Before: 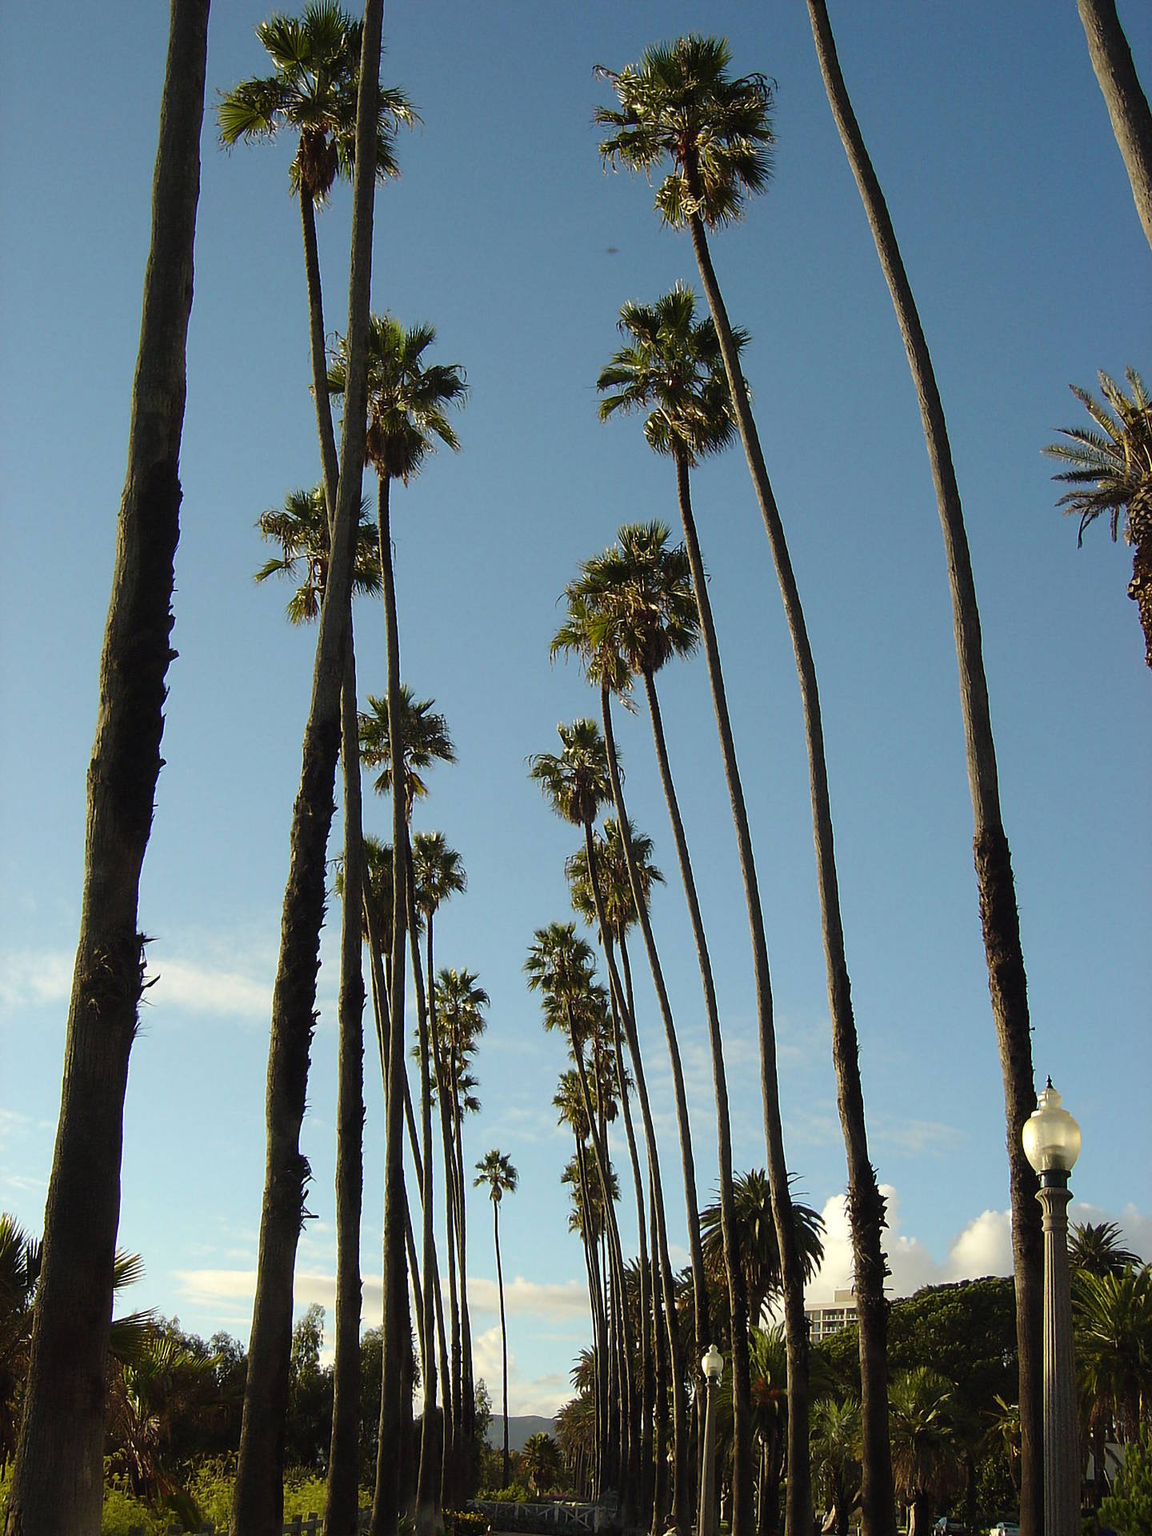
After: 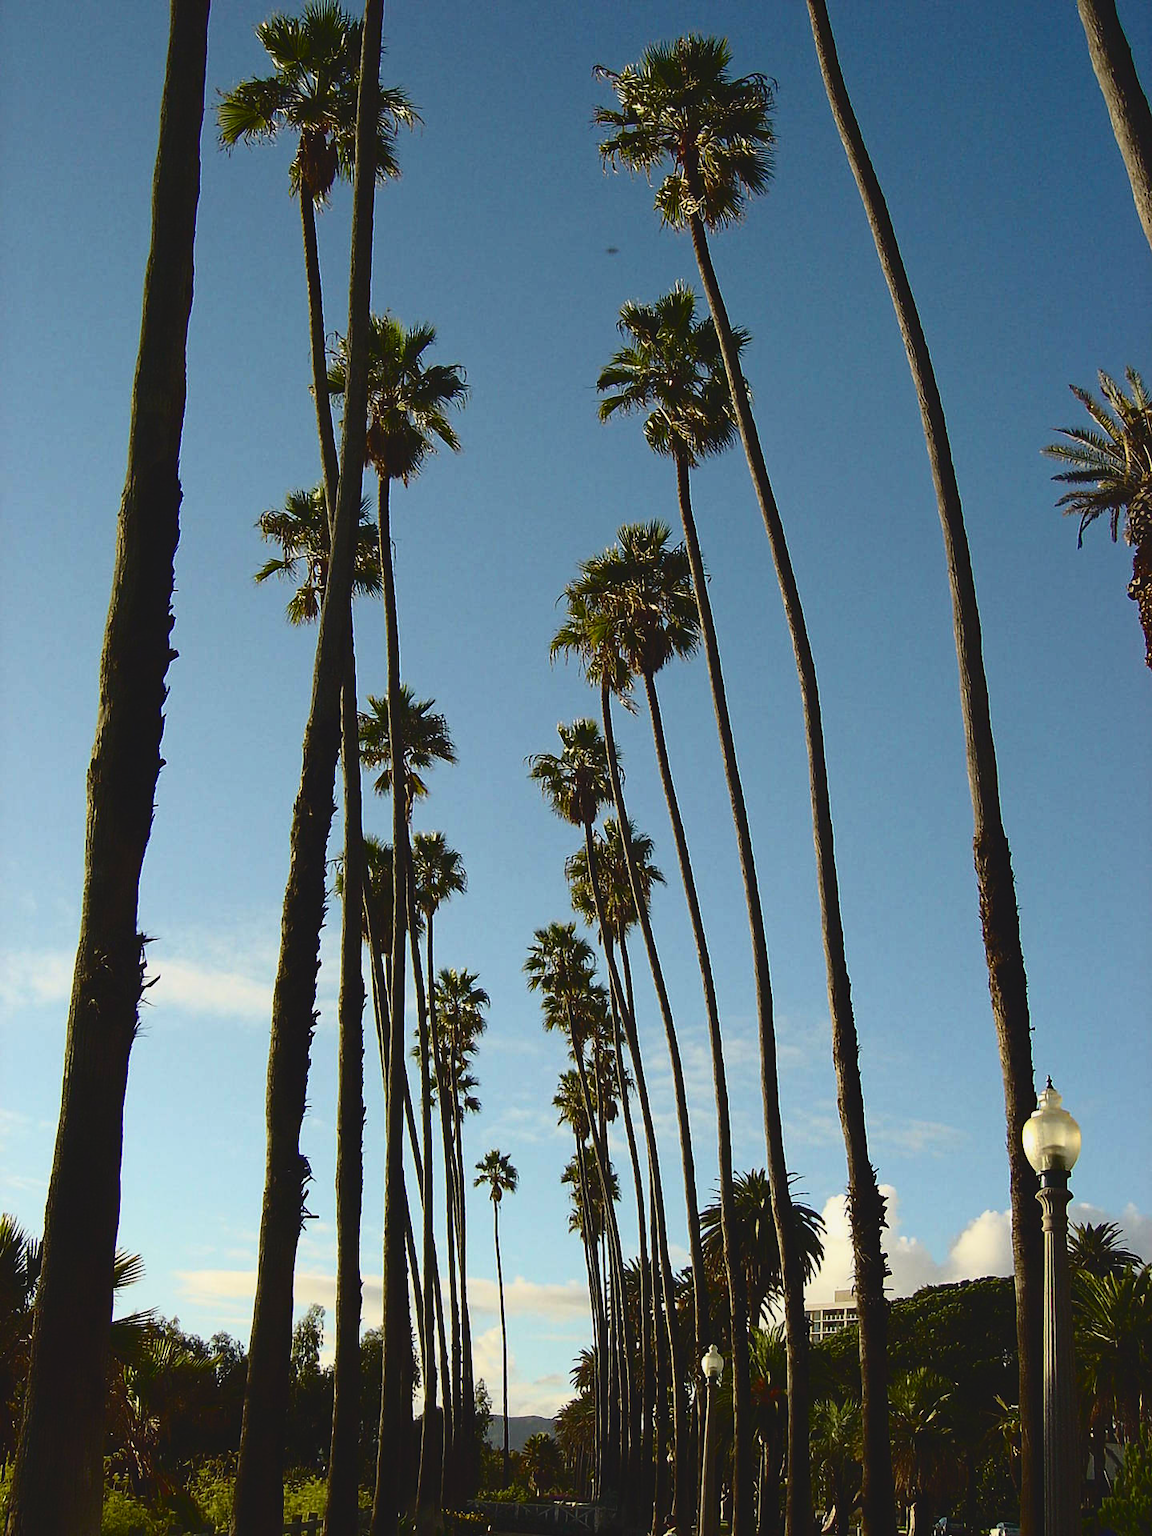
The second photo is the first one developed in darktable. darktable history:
tone curve: curves: ch0 [(0, 0.072) (0.249, 0.176) (0.518, 0.489) (0.832, 0.854) (1, 0.948)], color space Lab, independent channels, preserve colors none
haze removal: compatibility mode true, adaptive false
